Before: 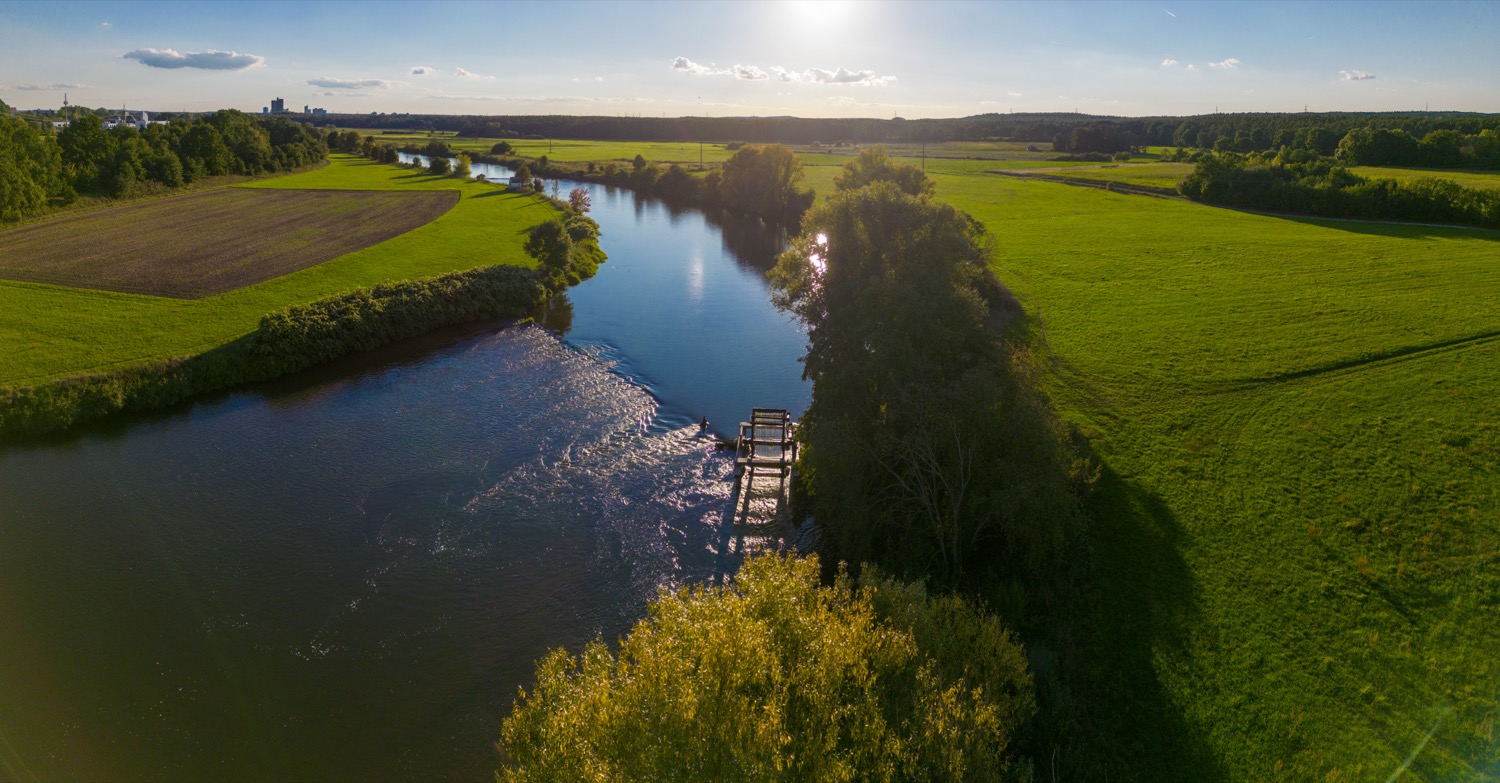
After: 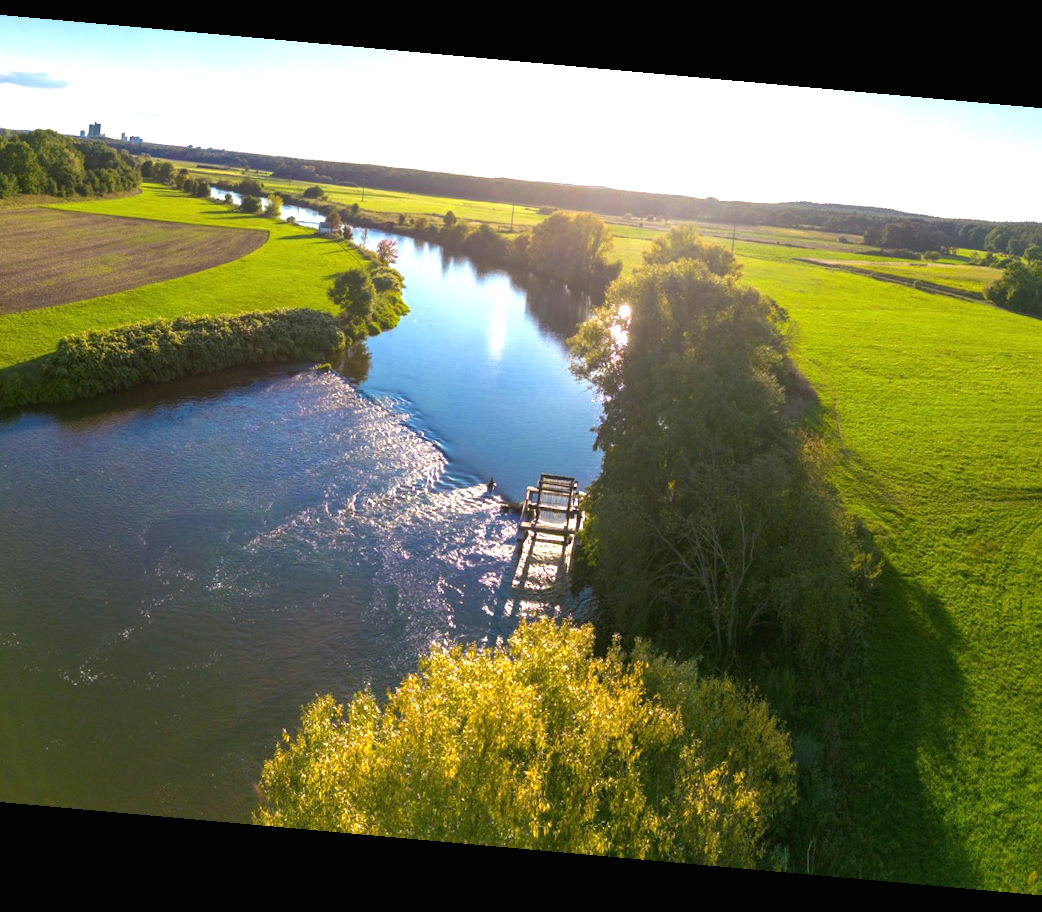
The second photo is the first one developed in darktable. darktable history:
exposure: black level correction 0, exposure 1.45 EV, compensate exposure bias true, compensate highlight preservation false
crop and rotate: left 15.546%, right 17.787%
rotate and perspective: rotation 5.12°, automatic cropping off
